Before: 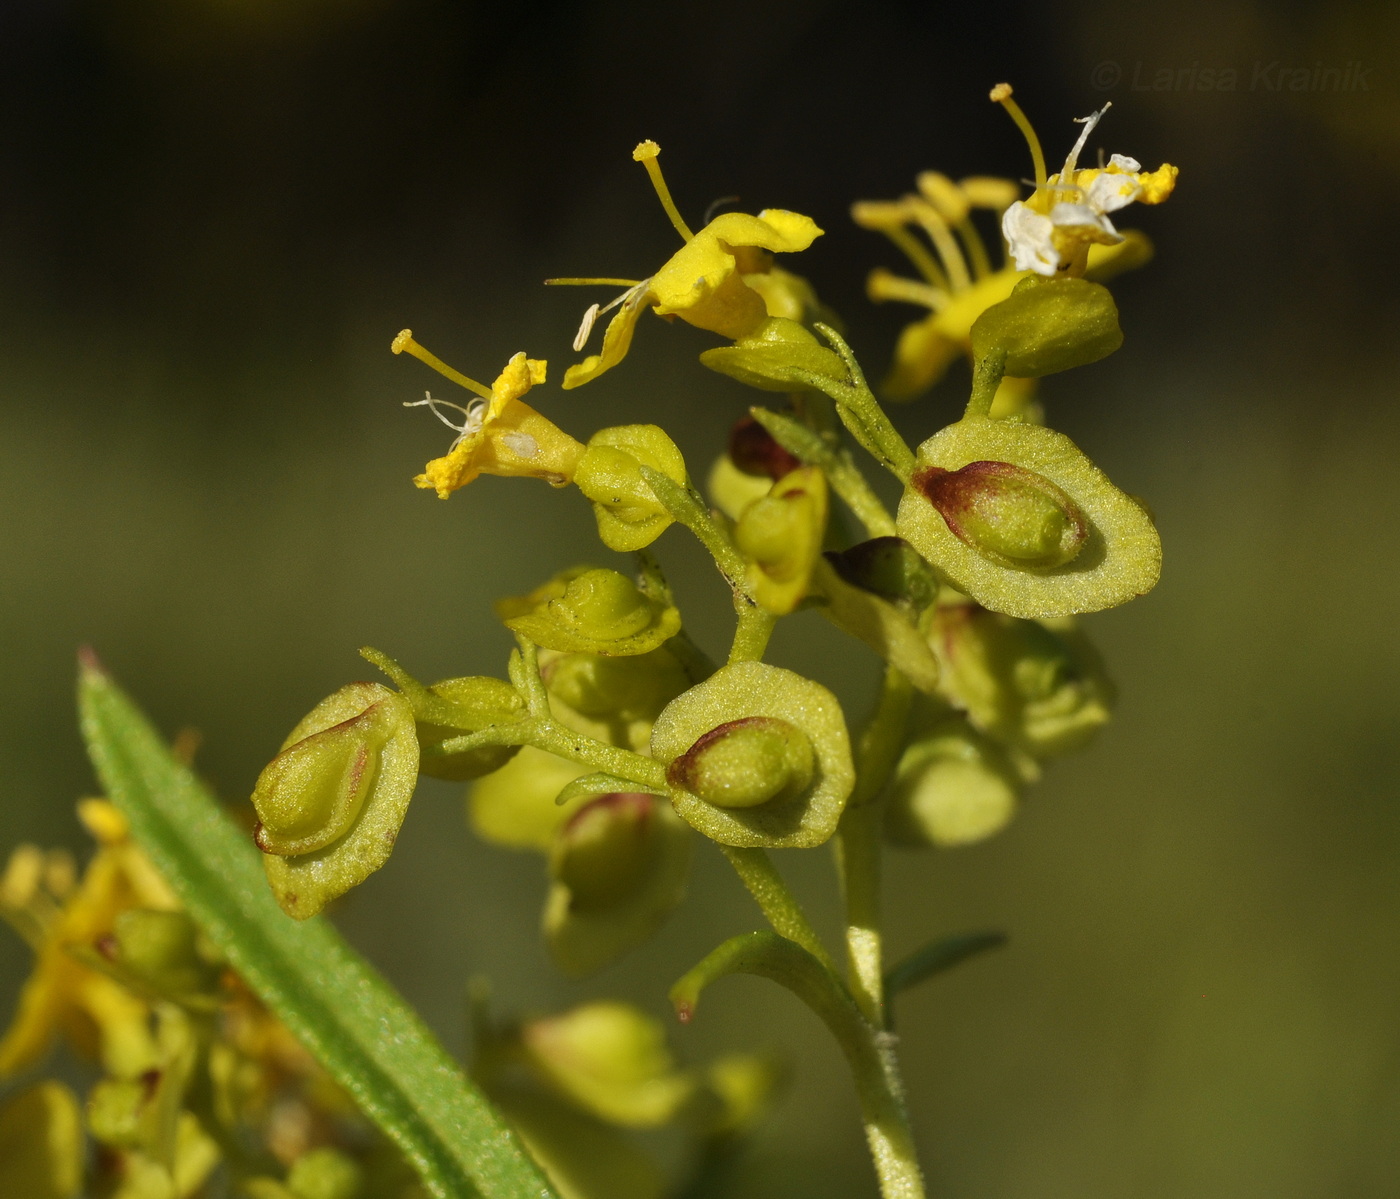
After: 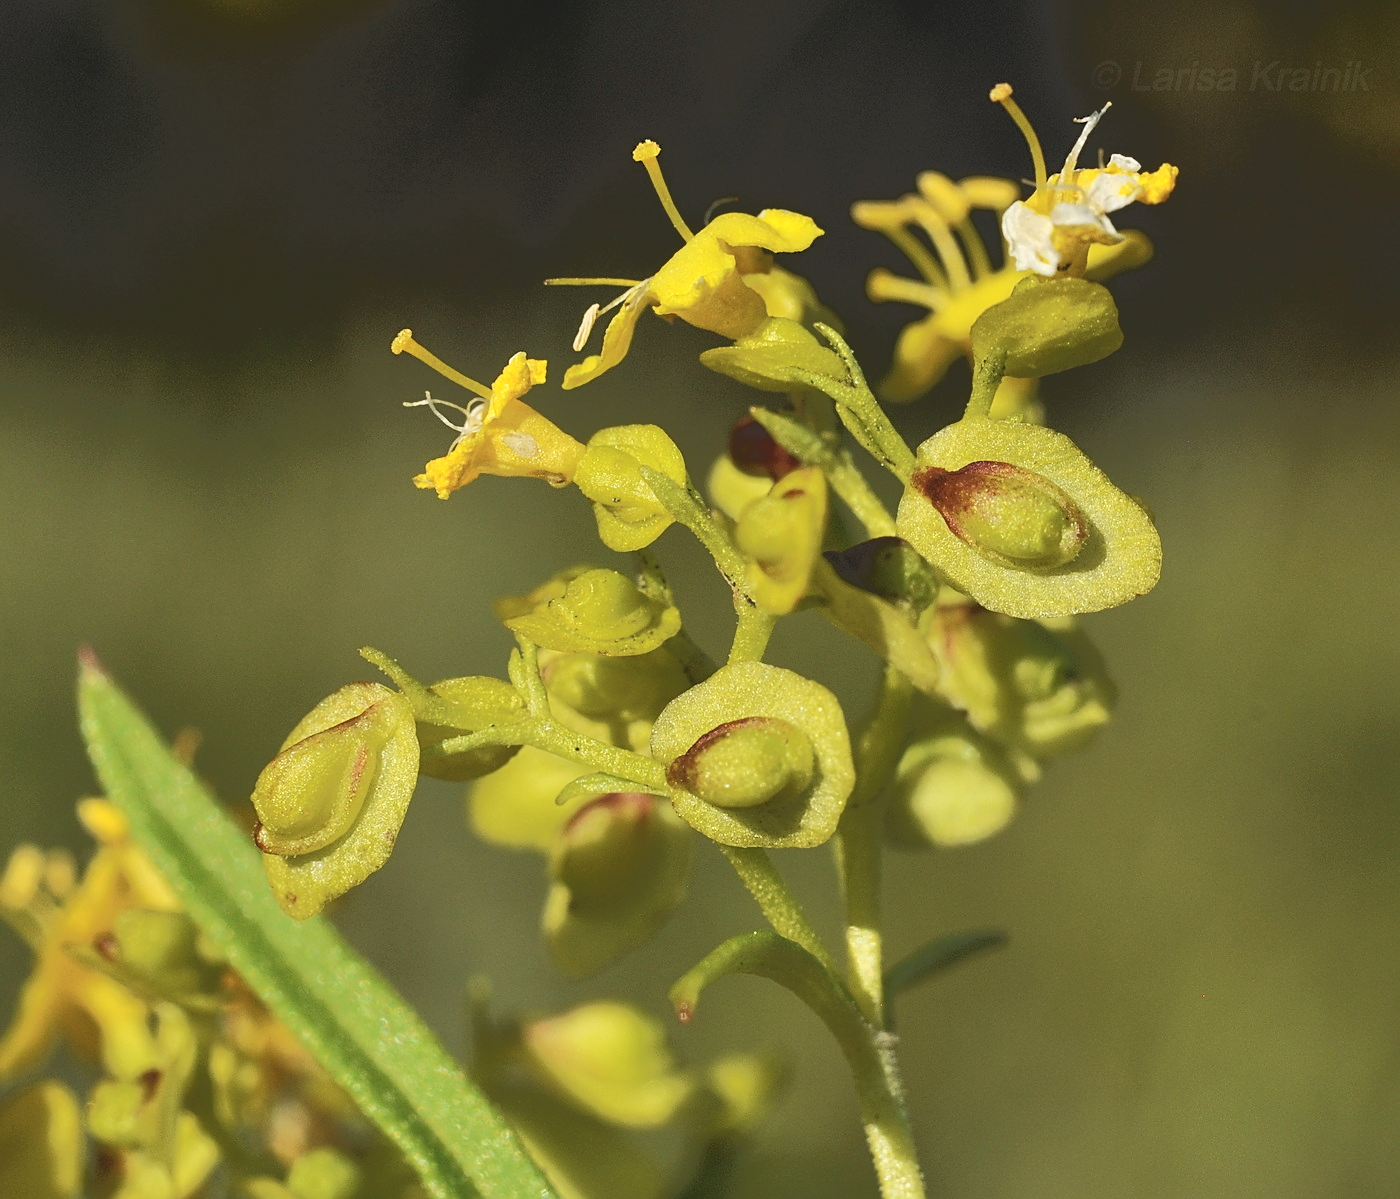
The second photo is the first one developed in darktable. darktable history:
sharpen: on, module defaults
tone curve: curves: ch0 [(0, 0) (0.003, 0.055) (0.011, 0.111) (0.025, 0.126) (0.044, 0.169) (0.069, 0.215) (0.1, 0.199) (0.136, 0.207) (0.177, 0.259) (0.224, 0.327) (0.277, 0.361) (0.335, 0.431) (0.399, 0.501) (0.468, 0.589) (0.543, 0.683) (0.623, 0.73) (0.709, 0.796) (0.801, 0.863) (0.898, 0.921) (1, 1)], color space Lab, independent channels, preserve colors none
exposure: exposure 0.086 EV, compensate highlight preservation false
